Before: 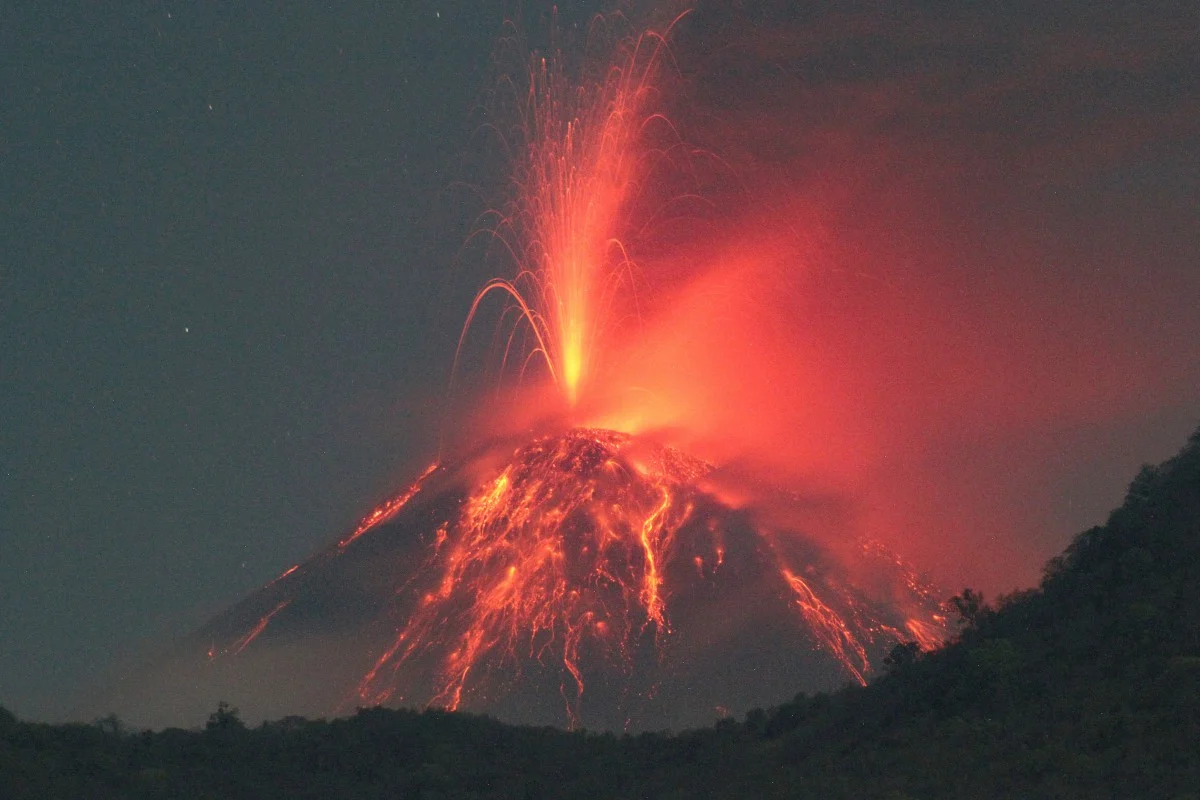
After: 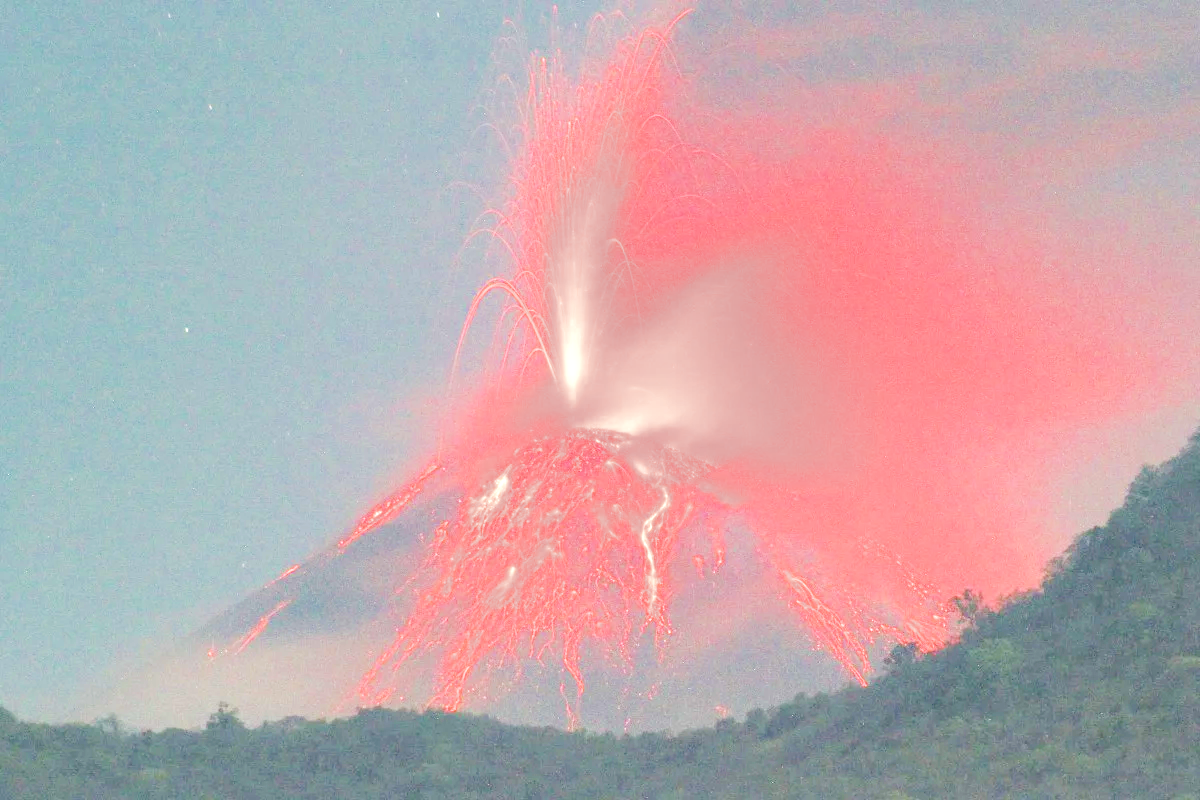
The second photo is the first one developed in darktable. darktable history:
local contrast: detail 130%
exposure: black level correction 0, exposure 1.2 EV, compensate exposure bias true, compensate highlight preservation false
filmic rgb: middle gray luminance 2.5%, black relative exposure -10 EV, white relative exposure 7 EV, threshold 6 EV, dynamic range scaling 10%, target black luminance 0%, hardness 3.19, latitude 44.39%, contrast 0.682, highlights saturation mix 5%, shadows ↔ highlights balance 13.63%, add noise in highlights 0, color science v3 (2019), use custom middle-gray values true, iterations of high-quality reconstruction 0, contrast in highlights soft, enable highlight reconstruction true
